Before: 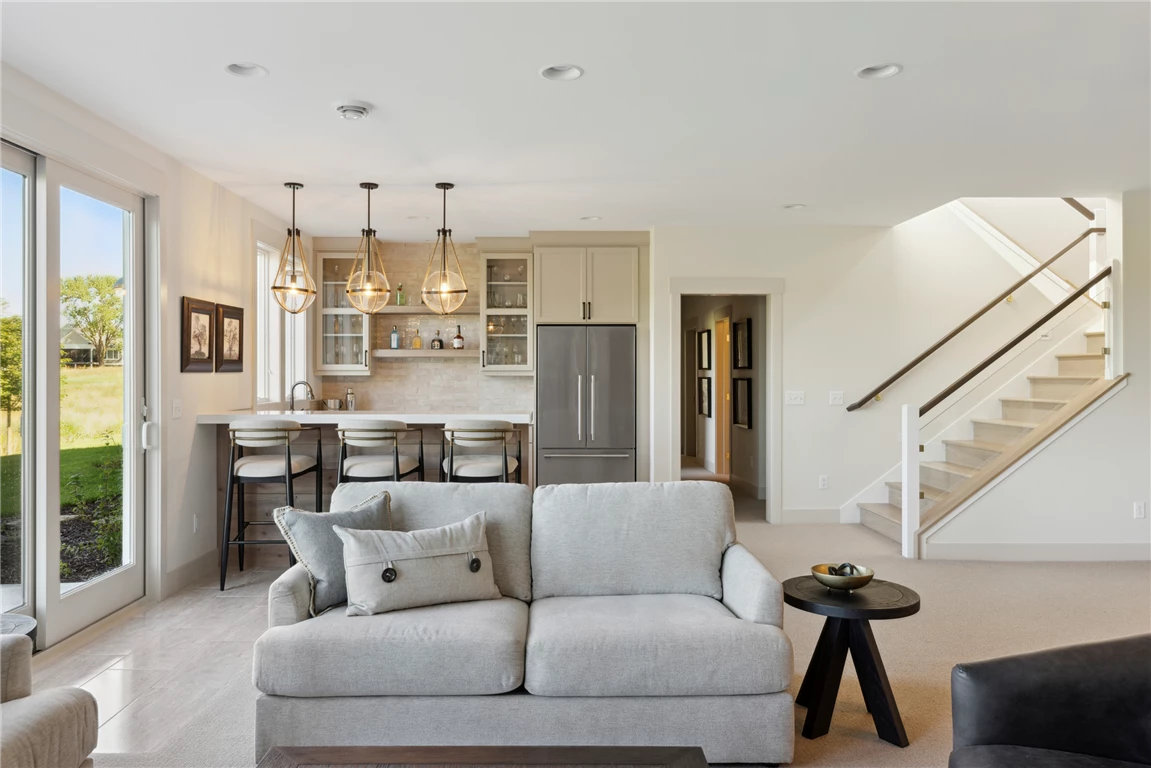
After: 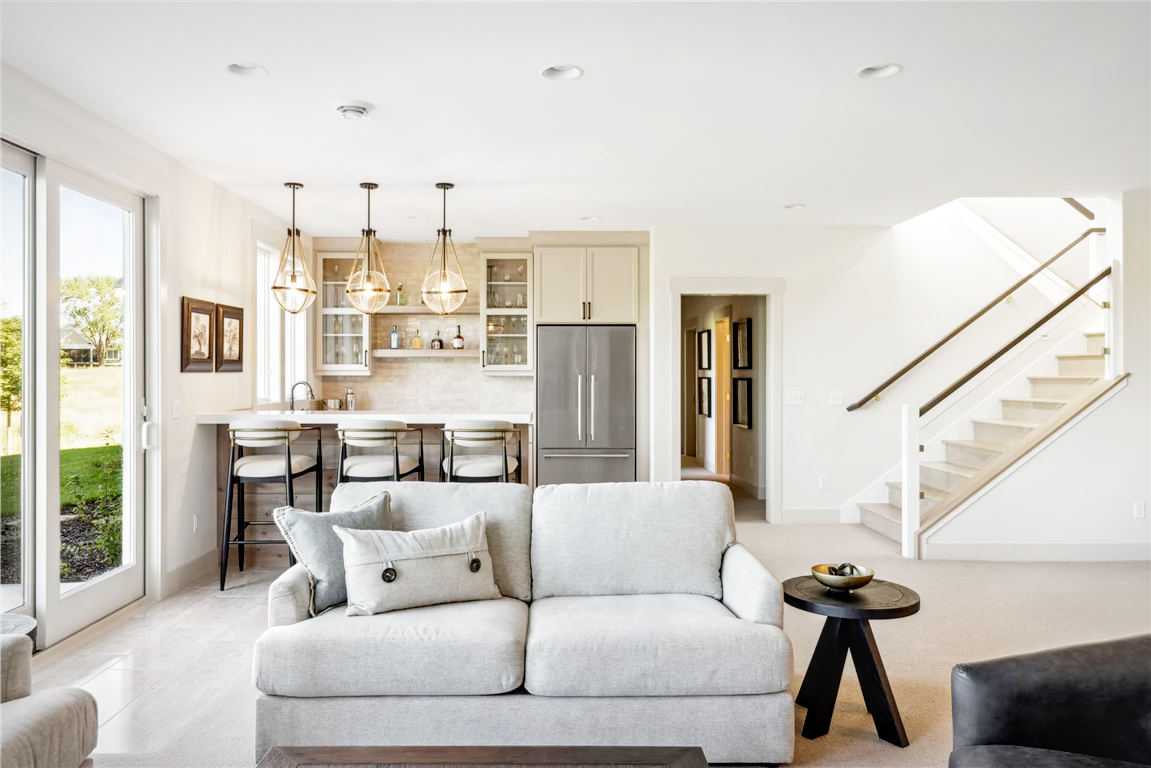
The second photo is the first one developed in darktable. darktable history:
exposure: black level correction 0, exposure 1.104 EV, compensate highlight preservation false
filmic rgb: black relative exposure -7.88 EV, white relative exposure 4.16 EV, hardness 4.04, latitude 52.19%, contrast 1.011, shadows ↔ highlights balance 5.47%, add noise in highlights 0.001, preserve chrominance no, color science v3 (2019), use custom middle-gray values true, contrast in highlights soft
local contrast: detail 130%
vignetting: fall-off start 98.76%, fall-off radius 99.97%, width/height ratio 1.427
